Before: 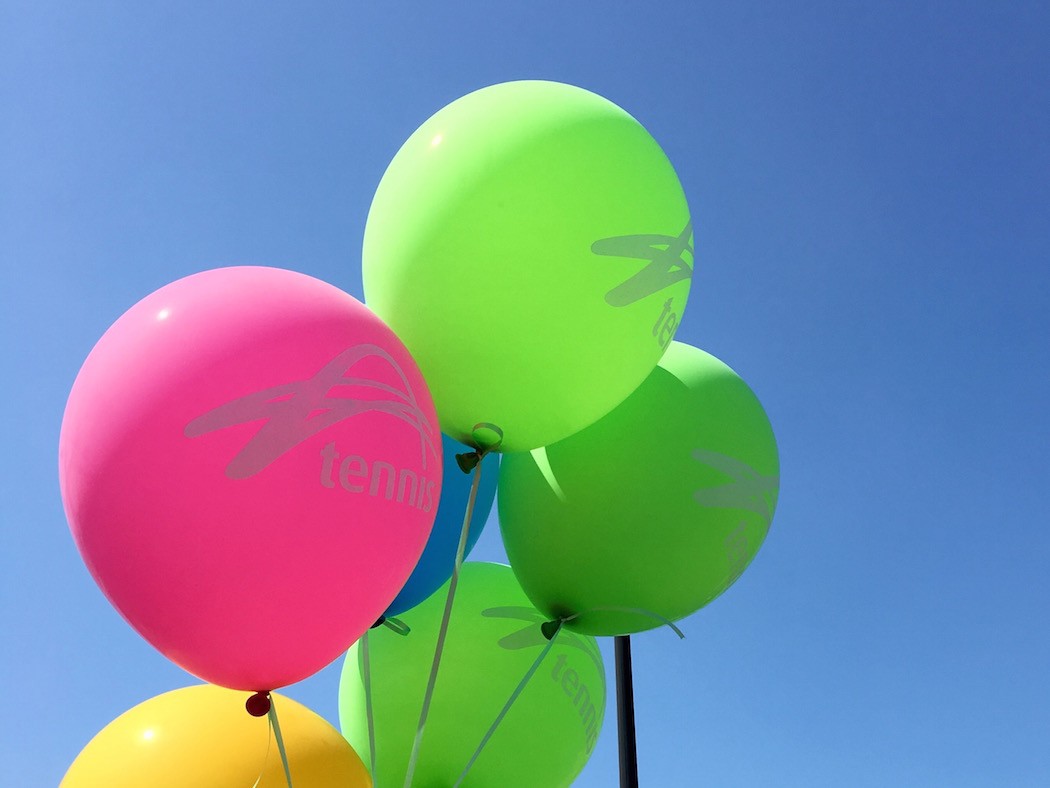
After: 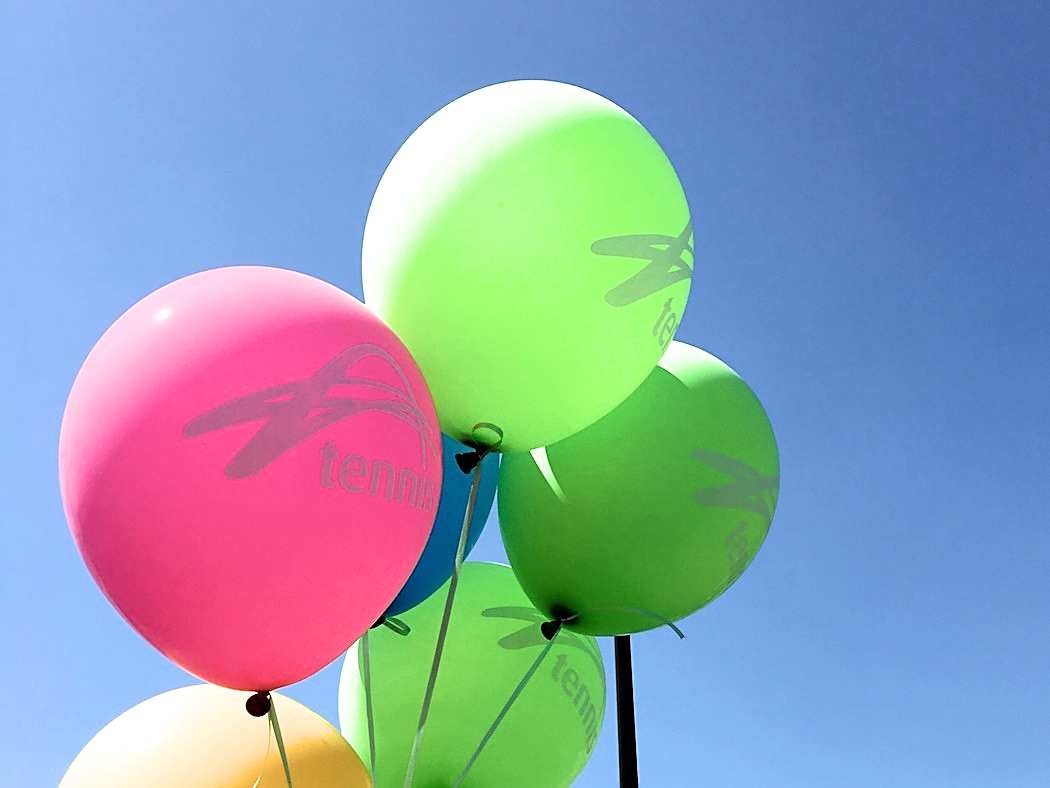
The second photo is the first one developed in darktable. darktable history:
filmic rgb: black relative exposure -3.63 EV, white relative exposure 2.16 EV, hardness 3.62
sharpen: on, module defaults
